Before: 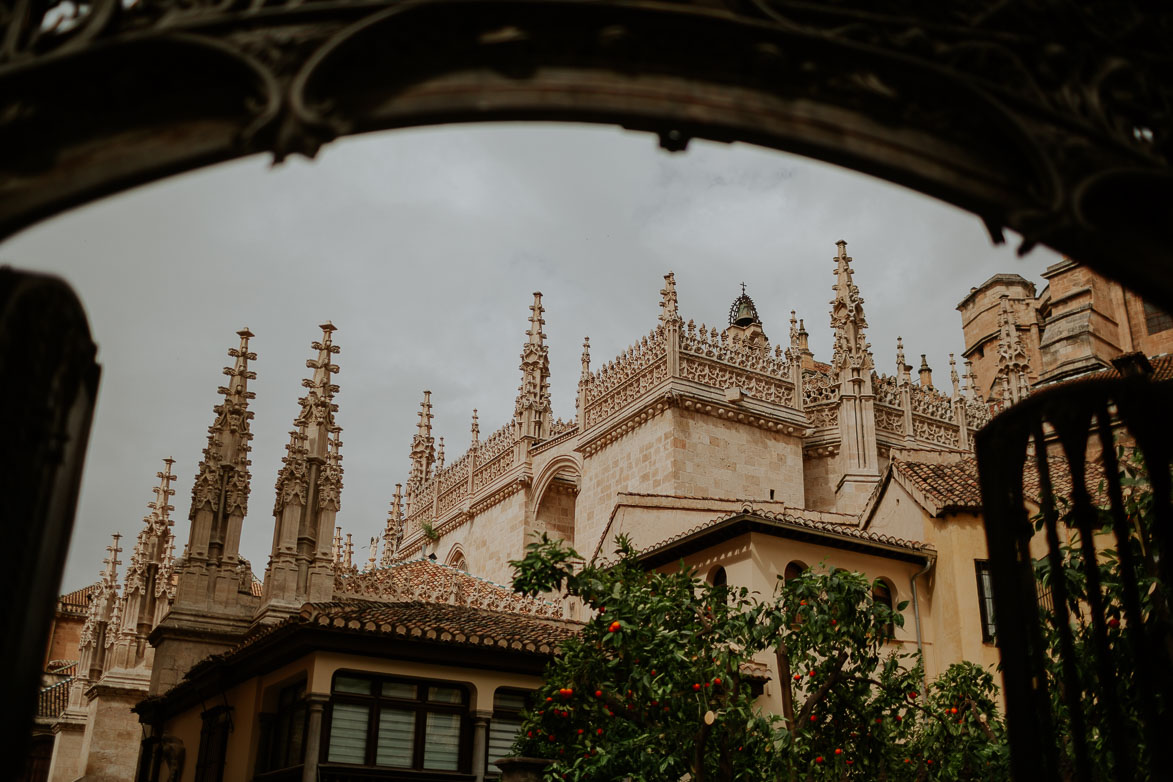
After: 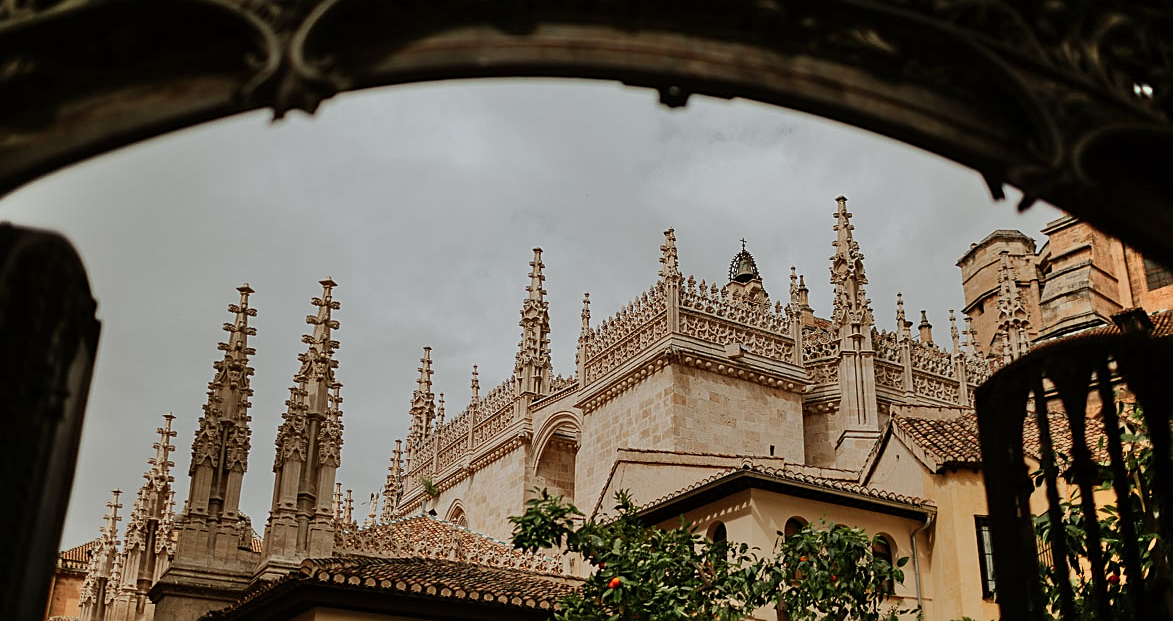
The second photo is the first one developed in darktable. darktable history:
shadows and highlights: soften with gaussian
crop and rotate: top 5.661%, bottom 14.81%
tone equalizer: smoothing diameter 24.83%, edges refinement/feathering 8.82, preserve details guided filter
sharpen: on, module defaults
